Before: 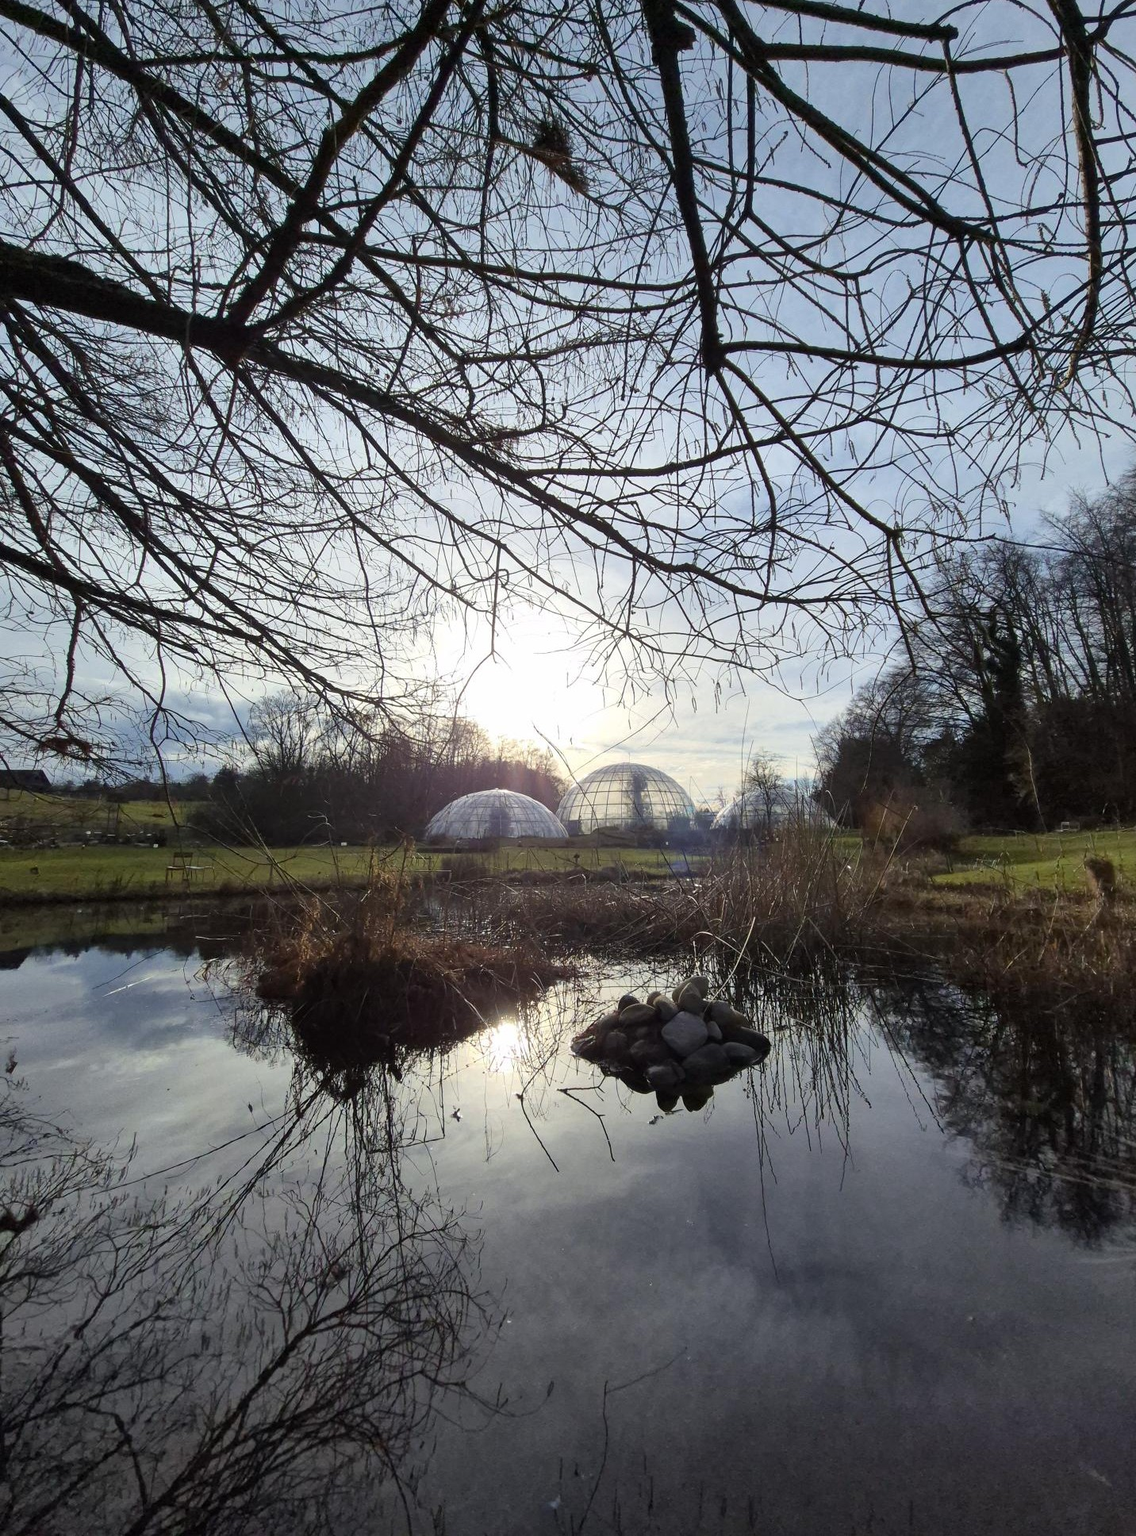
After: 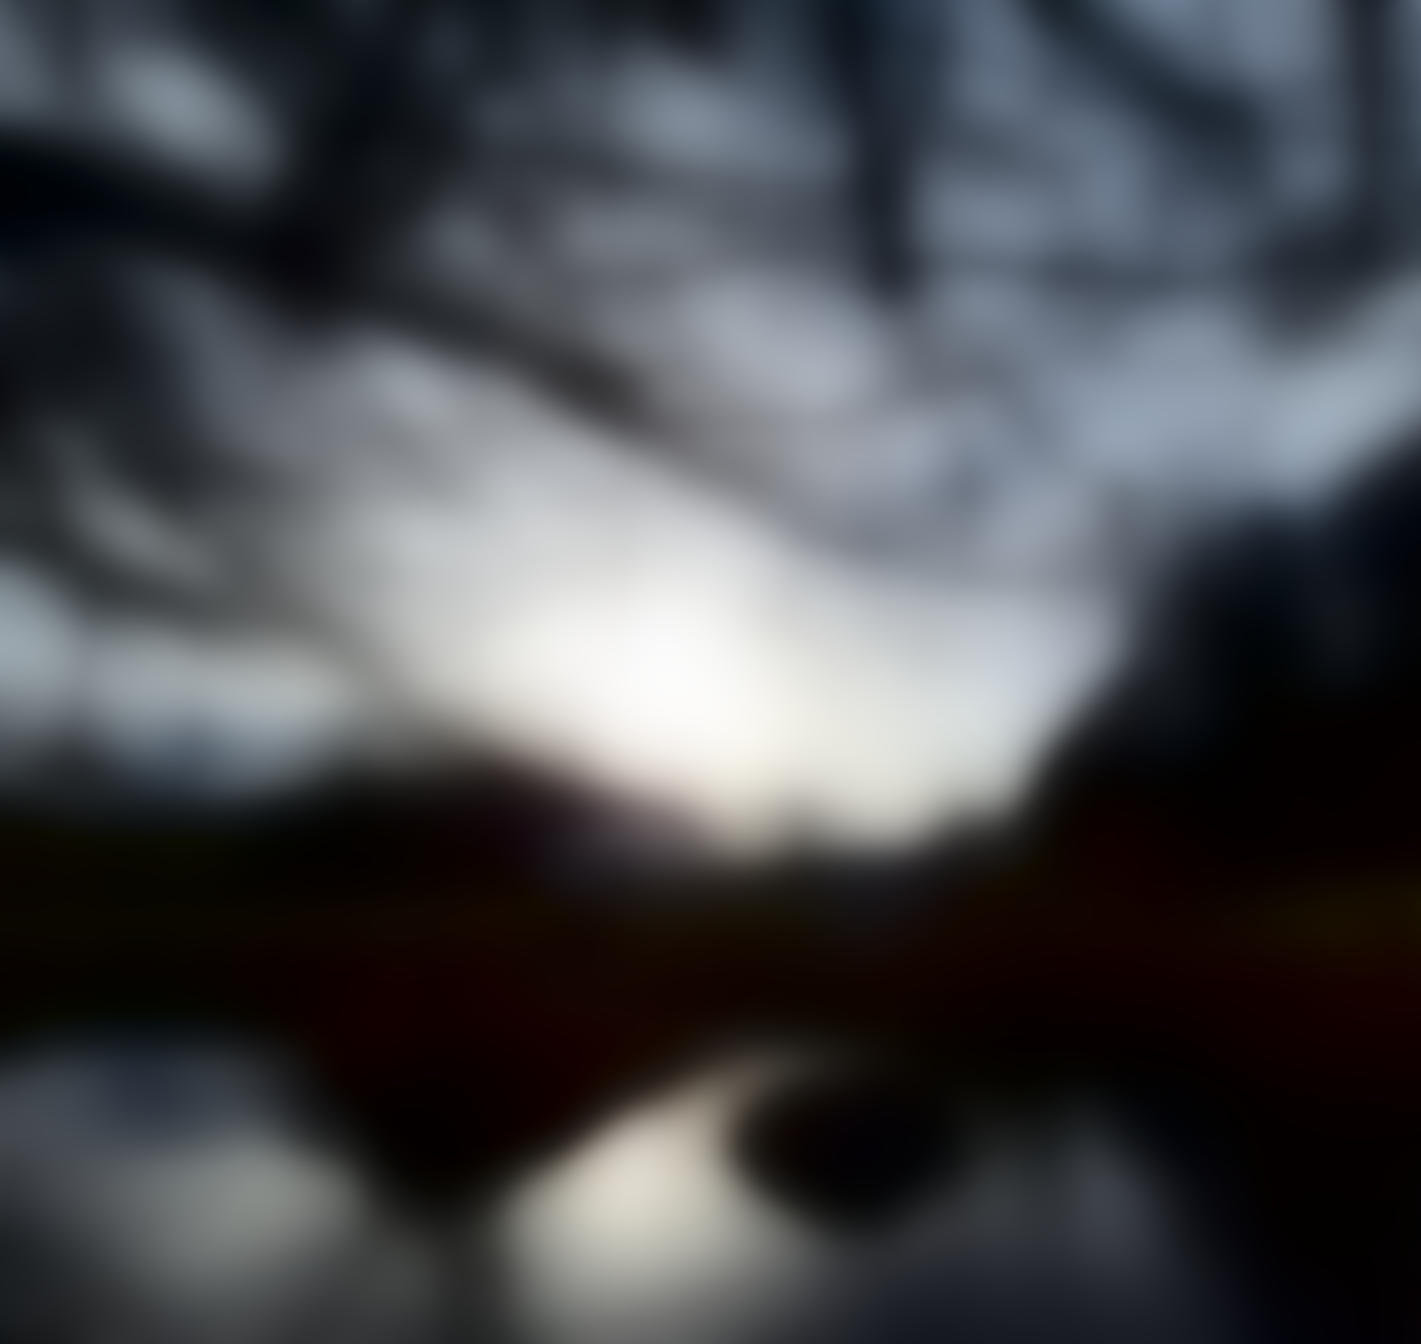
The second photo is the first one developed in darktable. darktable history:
crop and rotate: top 8.293%, bottom 20.996%
lowpass: radius 31.92, contrast 1.72, brightness -0.98, saturation 0.94
rotate and perspective: rotation -0.45°, automatic cropping original format, crop left 0.008, crop right 0.992, crop top 0.012, crop bottom 0.988
